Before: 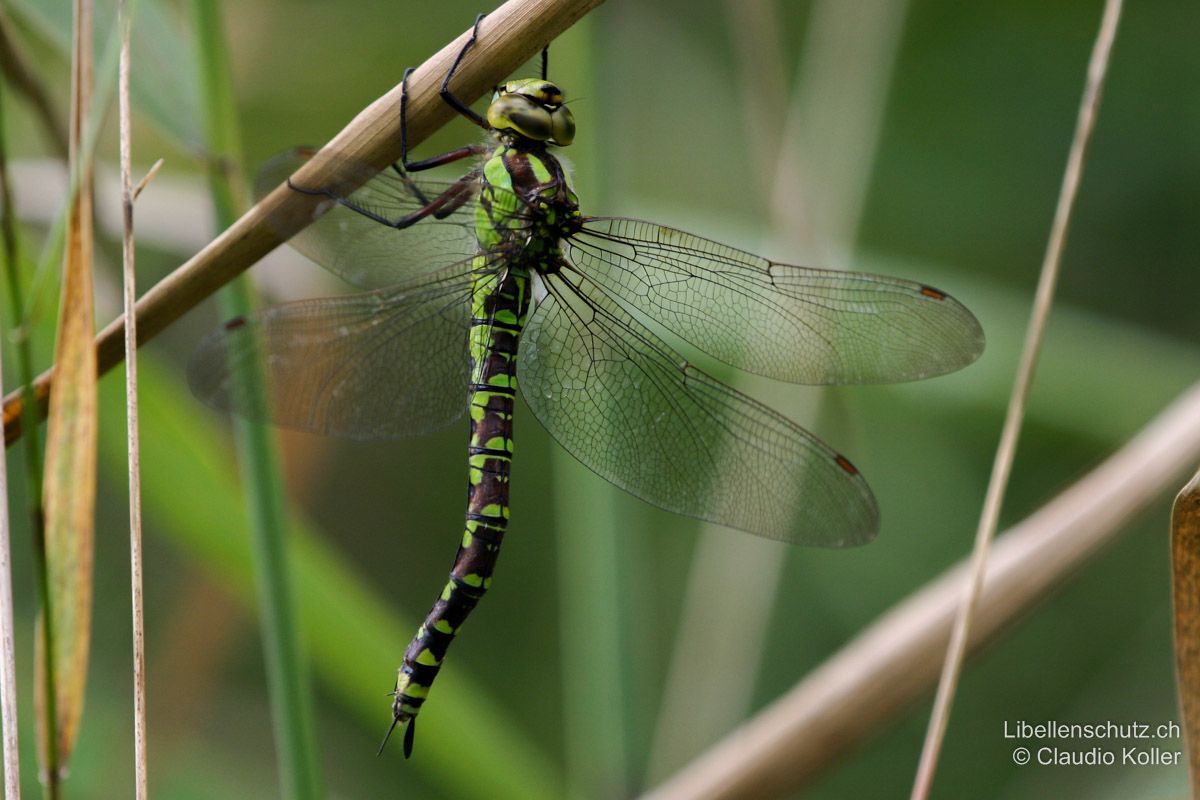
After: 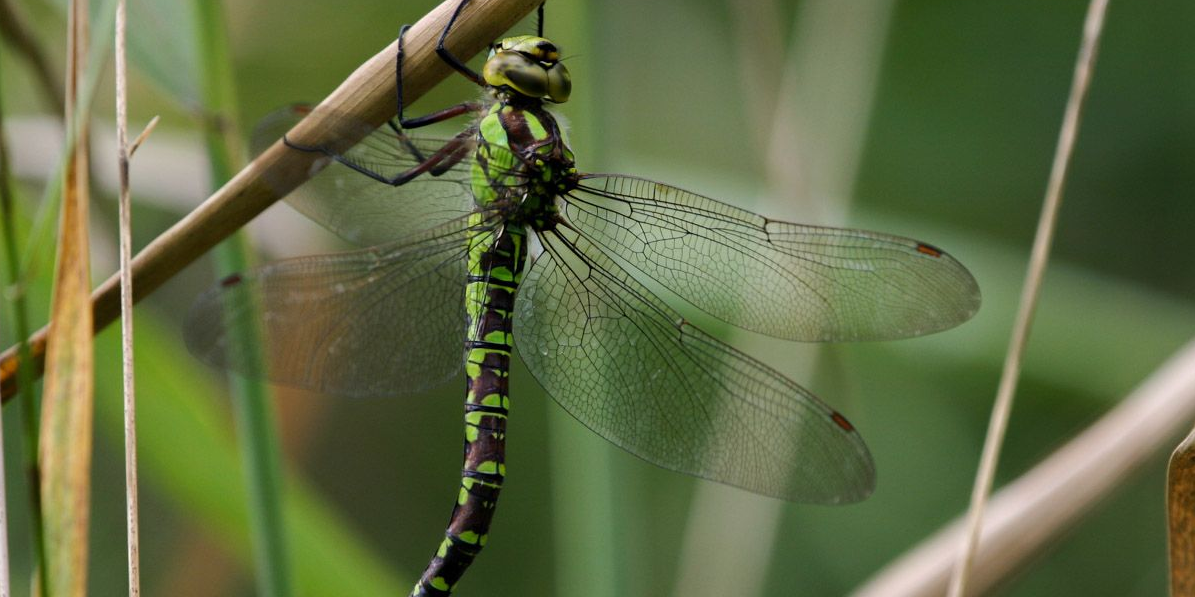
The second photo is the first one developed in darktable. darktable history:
exposure: compensate highlight preservation false
crop: left 0.387%, top 5.469%, bottom 19.809%
